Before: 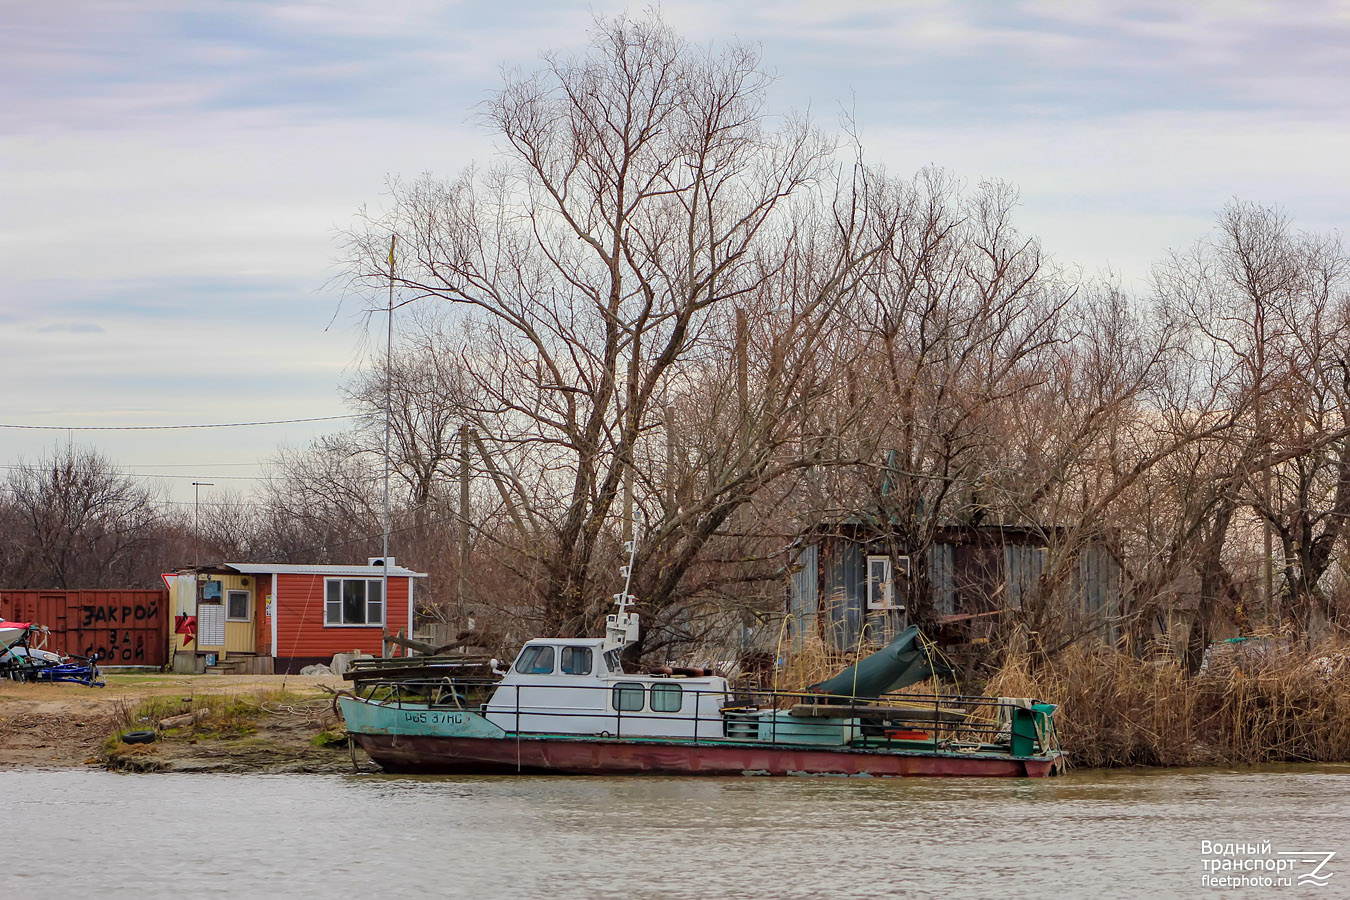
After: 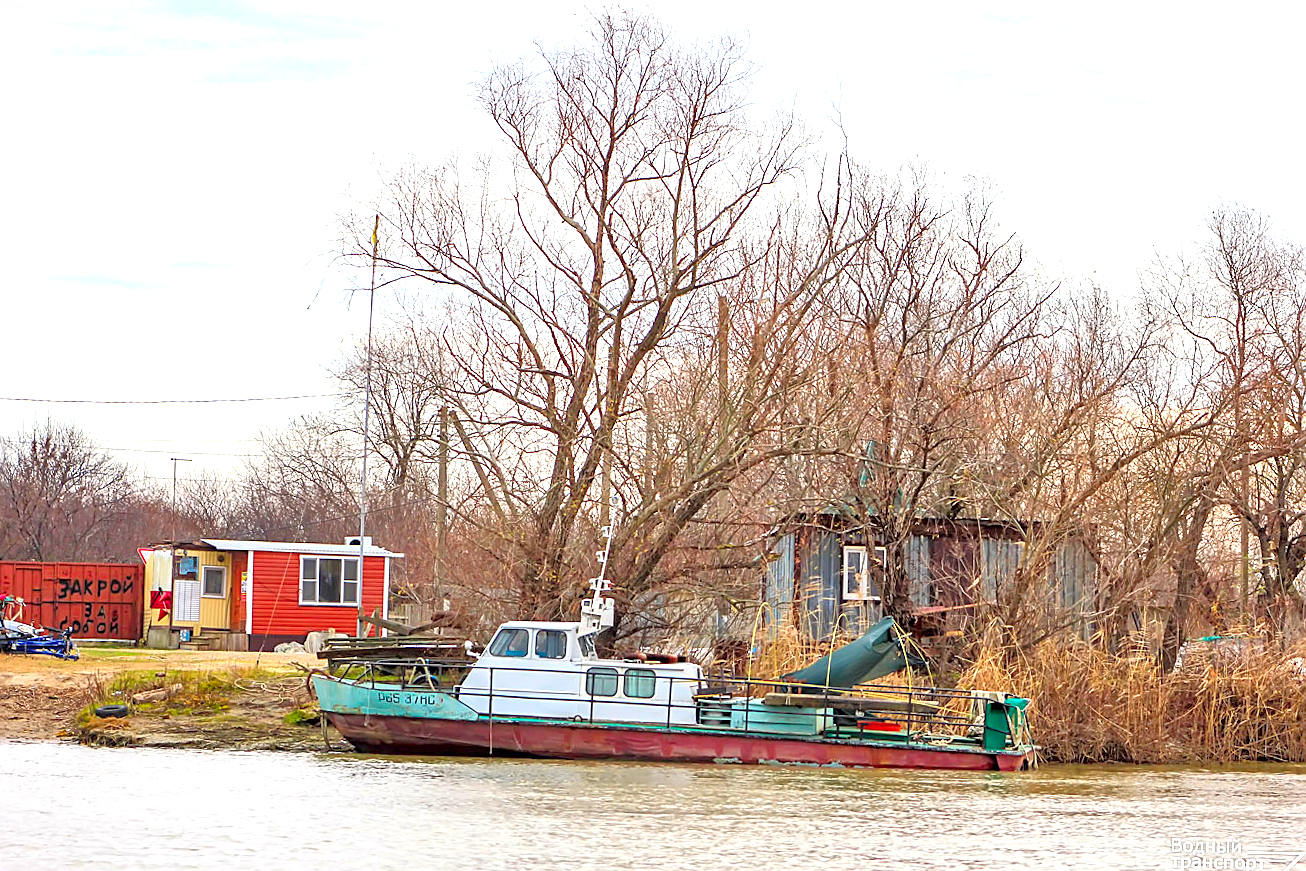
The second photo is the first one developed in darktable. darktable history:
crop and rotate: angle -1.28°
tone equalizer: -7 EV 0.151 EV, -6 EV 0.597 EV, -5 EV 1.17 EV, -4 EV 1.3 EV, -3 EV 1.17 EV, -2 EV 0.6 EV, -1 EV 0.162 EV
exposure: black level correction 0, exposure 1.105 EV, compensate exposure bias true, compensate highlight preservation false
contrast brightness saturation: contrast 0.085, saturation 0.271
sharpen: on, module defaults
